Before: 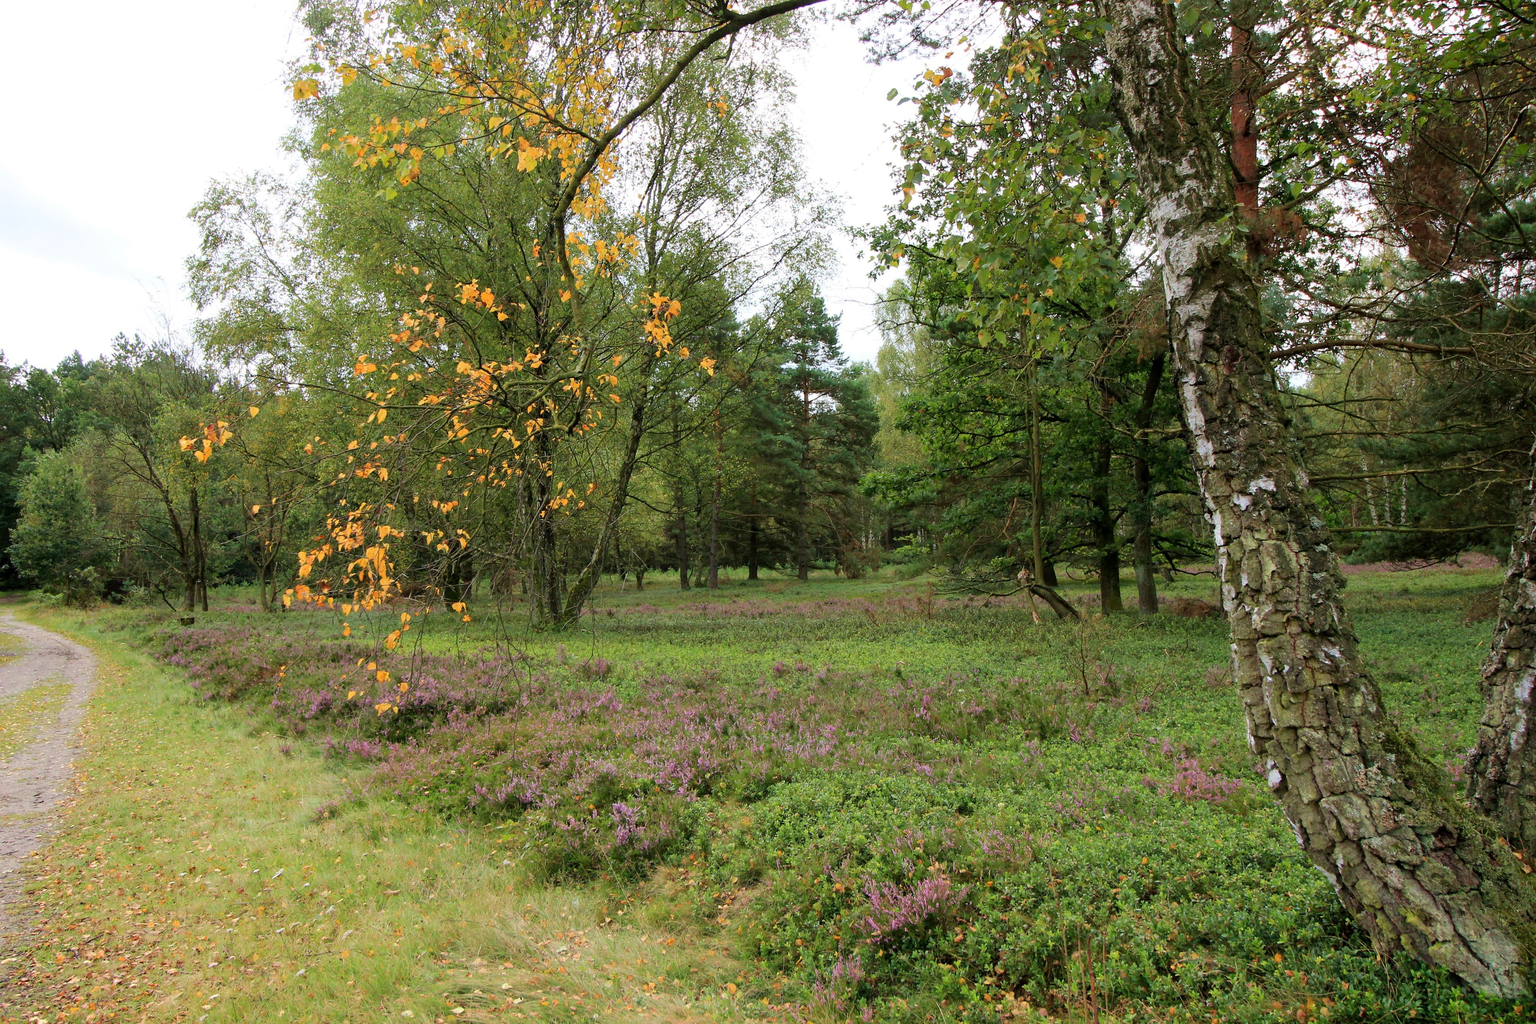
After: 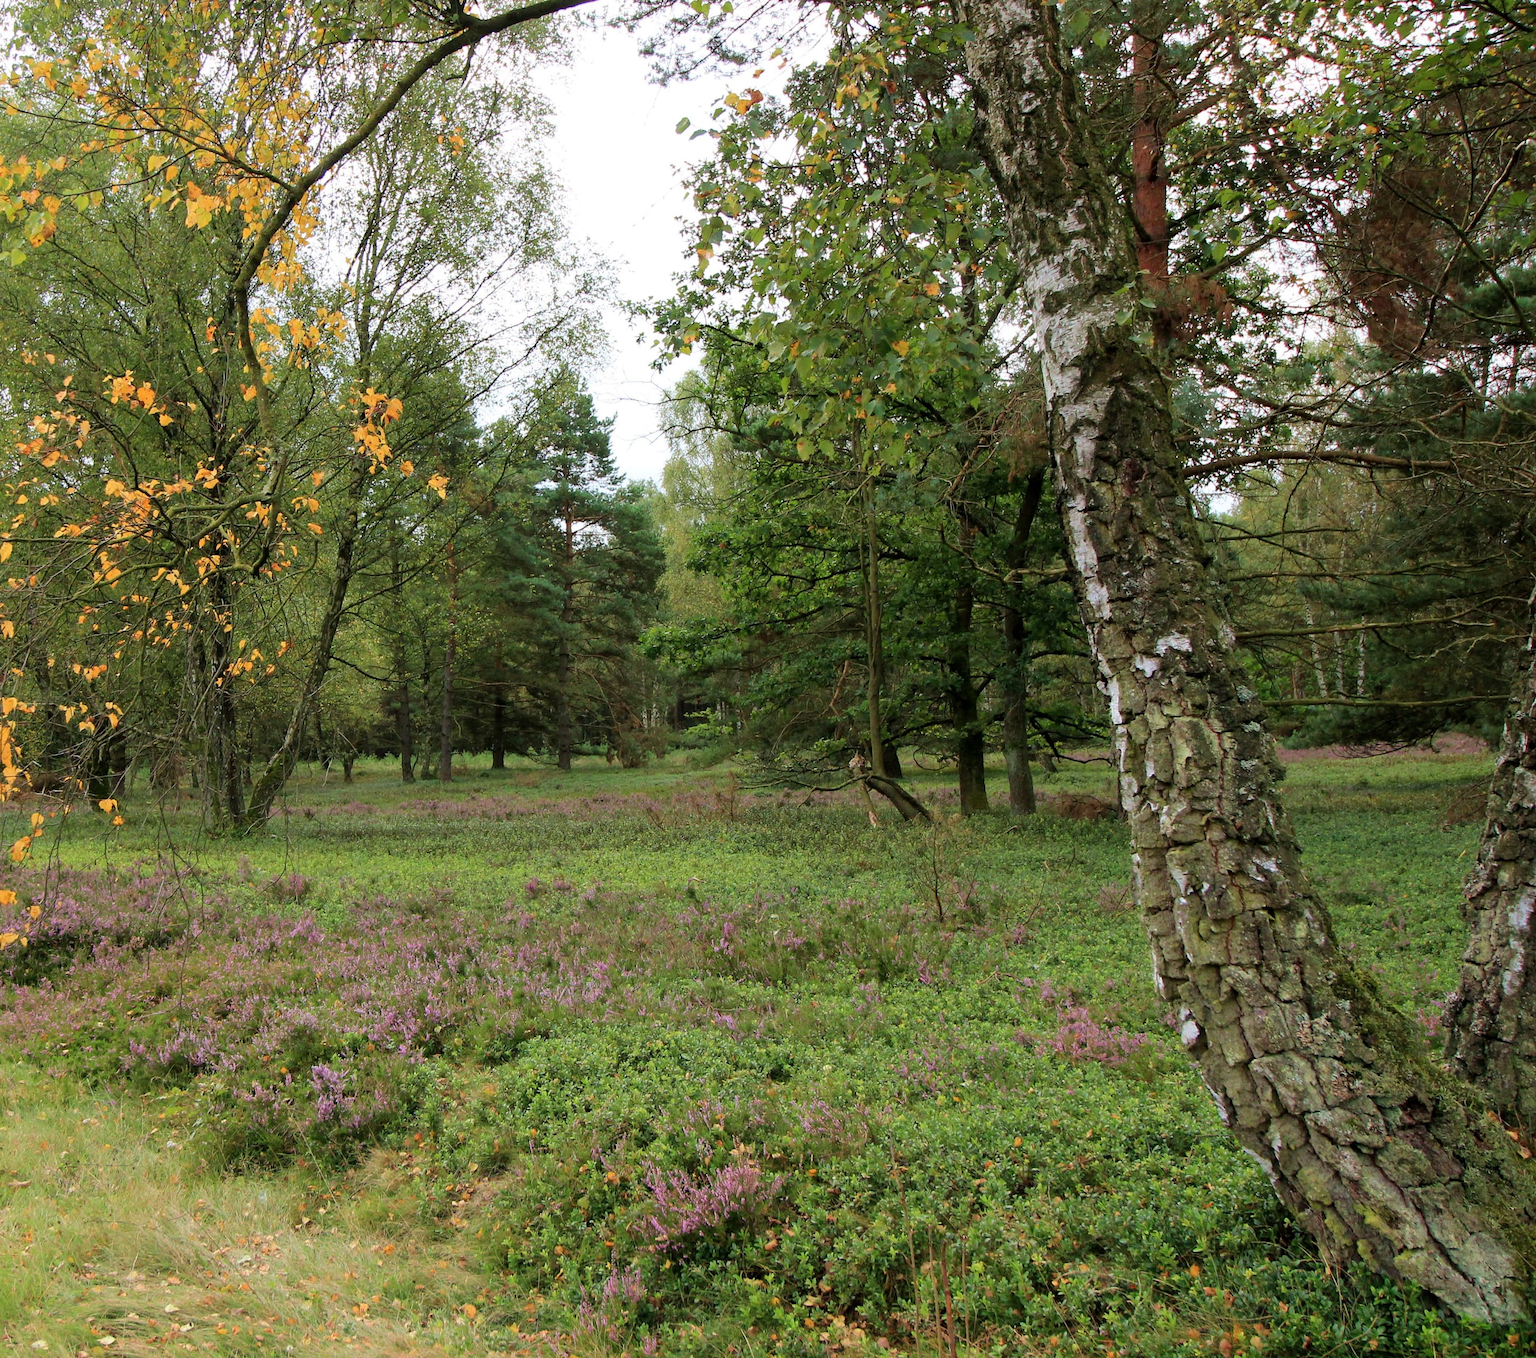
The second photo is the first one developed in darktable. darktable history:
crop and rotate: left 24.6%
contrast brightness saturation: saturation -0.04
